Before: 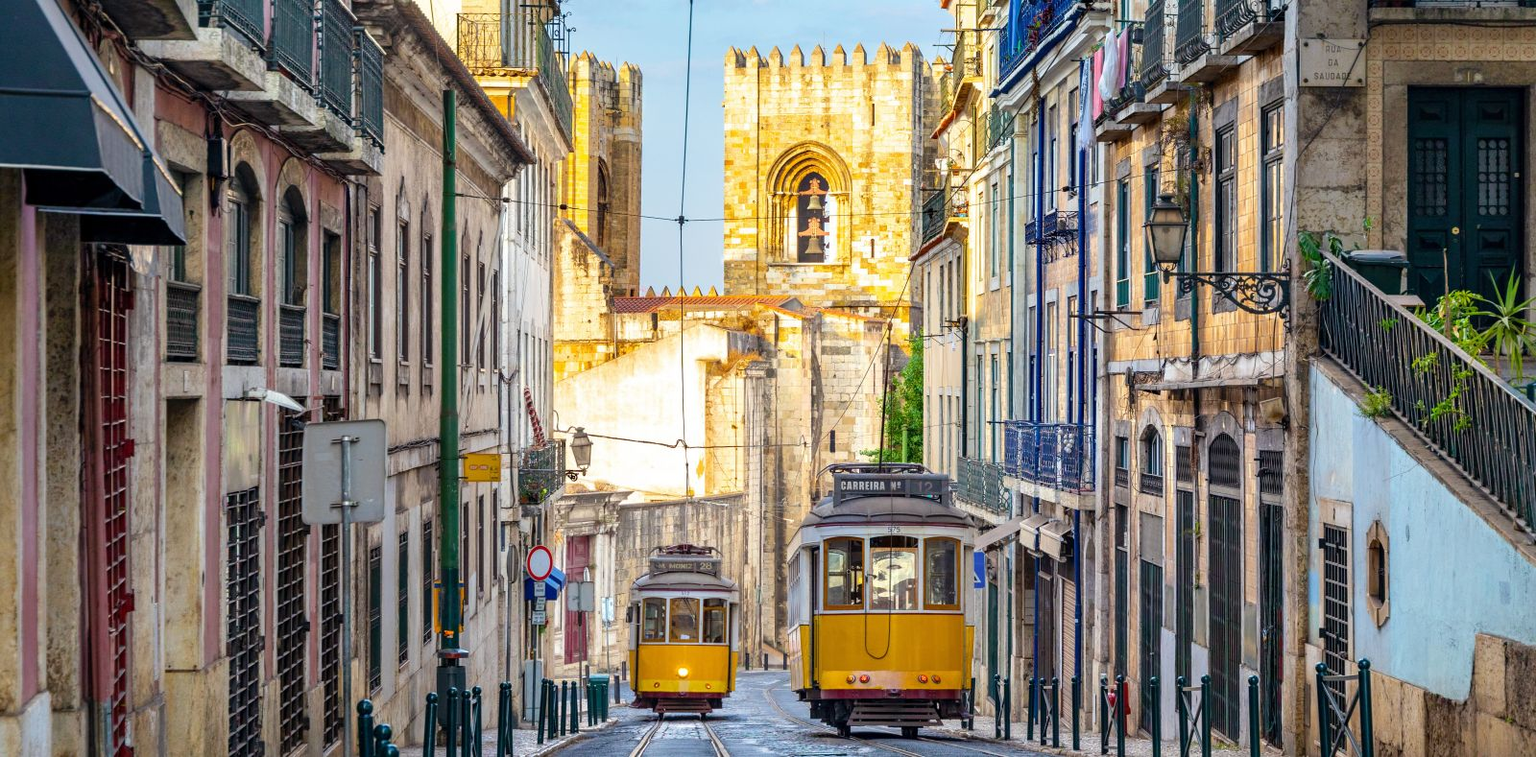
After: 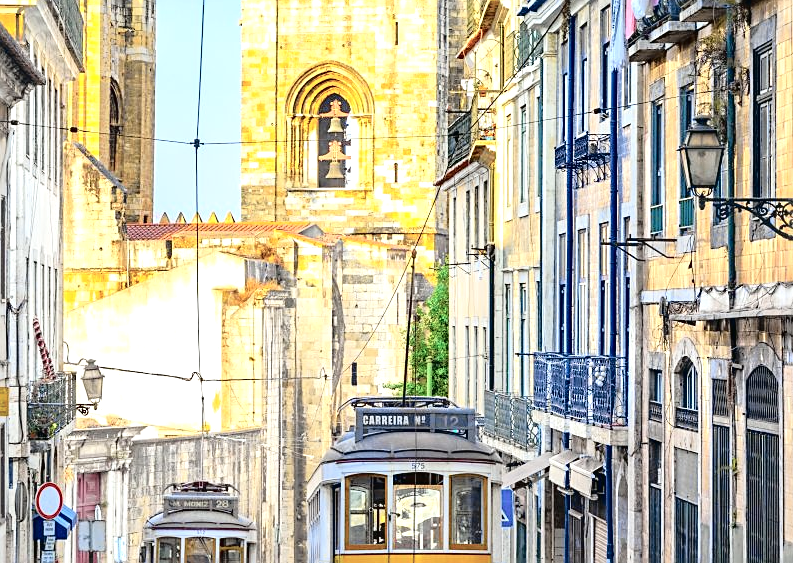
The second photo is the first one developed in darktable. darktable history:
crop: left 32.075%, top 10.976%, right 18.355%, bottom 17.596%
tone curve: curves: ch0 [(0.014, 0.013) (0.088, 0.043) (0.208, 0.176) (0.257, 0.267) (0.406, 0.483) (0.489, 0.556) (0.667, 0.73) (0.793, 0.851) (0.994, 0.974)]; ch1 [(0, 0) (0.161, 0.092) (0.35, 0.33) (0.392, 0.392) (0.457, 0.467) (0.505, 0.497) (0.537, 0.518) (0.553, 0.53) (0.58, 0.567) (0.739, 0.697) (1, 1)]; ch2 [(0, 0) (0.346, 0.362) (0.448, 0.419) (0.502, 0.499) (0.533, 0.517) (0.556, 0.533) (0.629, 0.619) (0.717, 0.678) (1, 1)], color space Lab, independent channels, preserve colors none
sharpen: on, module defaults
exposure: black level correction -0.002, exposure 0.54 EV, compensate highlight preservation false
